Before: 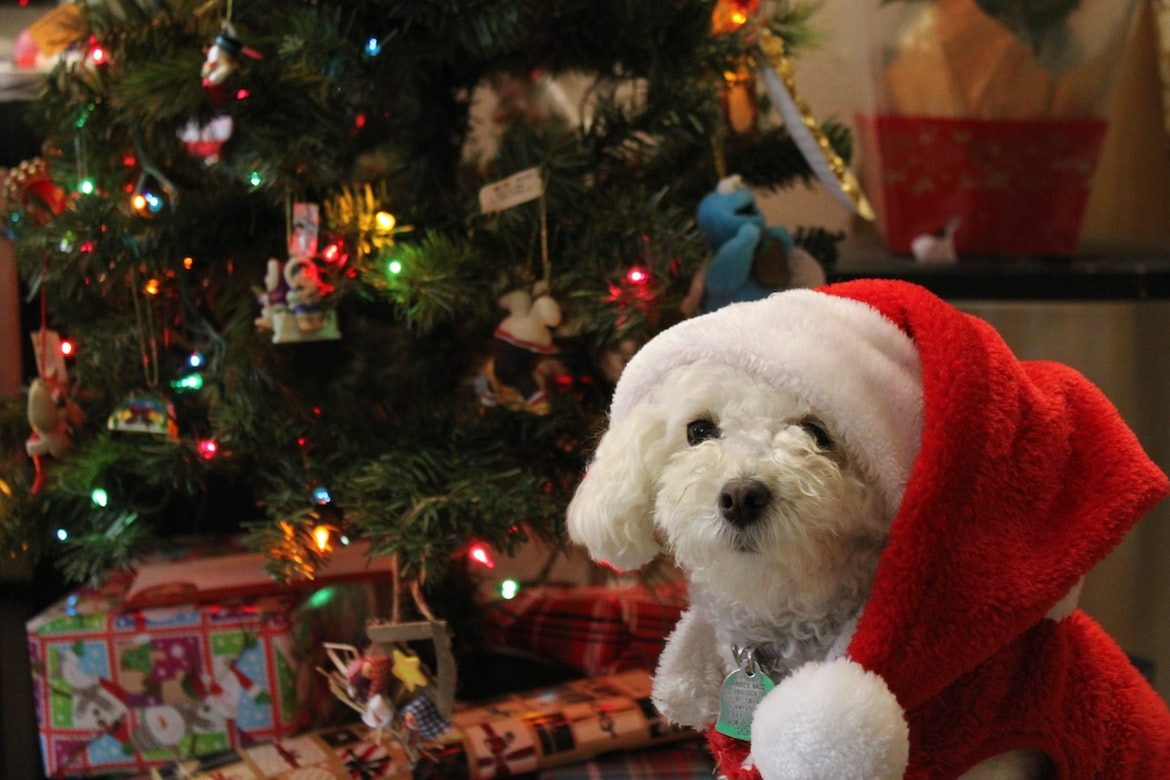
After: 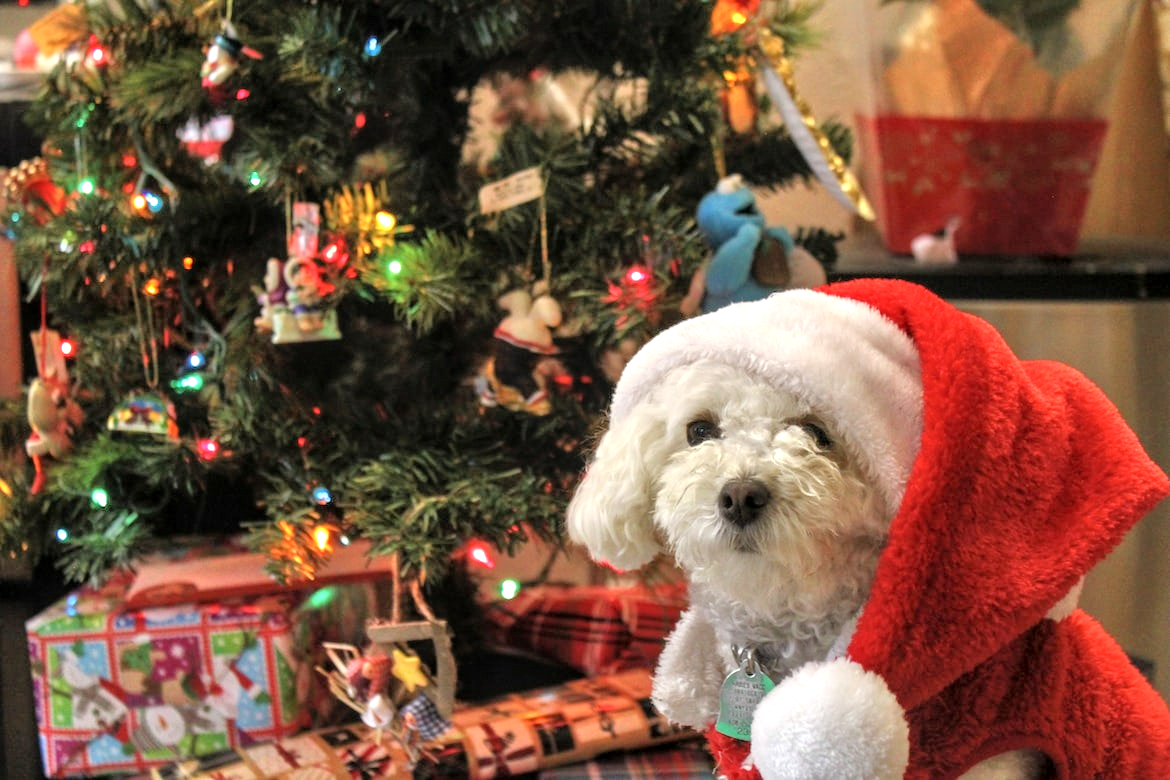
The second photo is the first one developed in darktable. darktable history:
tone equalizer: -7 EV 0.15 EV, -6 EV 0.6 EV, -5 EV 1.15 EV, -4 EV 1.33 EV, -3 EV 1.15 EV, -2 EV 0.6 EV, -1 EV 0.15 EV, mask exposure compensation -0.5 EV
exposure: black level correction 0, exposure 0.5 EV, compensate exposure bias true, compensate highlight preservation false
contrast brightness saturation: saturation -0.05
local contrast: on, module defaults
shadows and highlights: shadows 20.91, highlights -82.73, soften with gaussian
white balance: emerald 1
